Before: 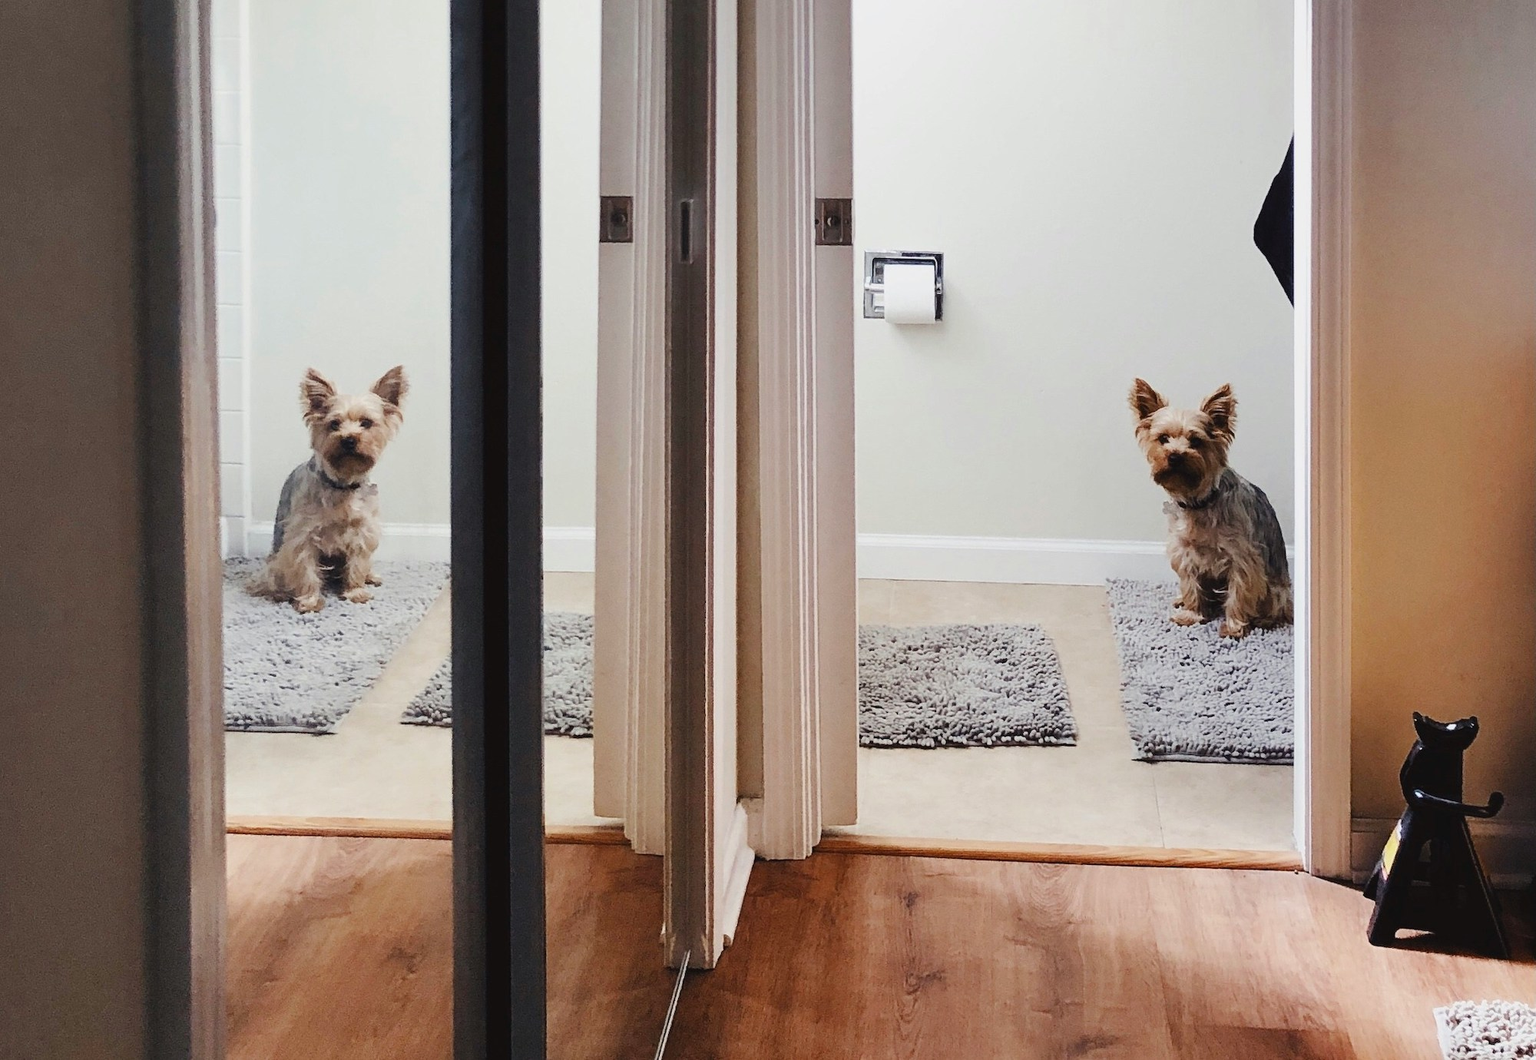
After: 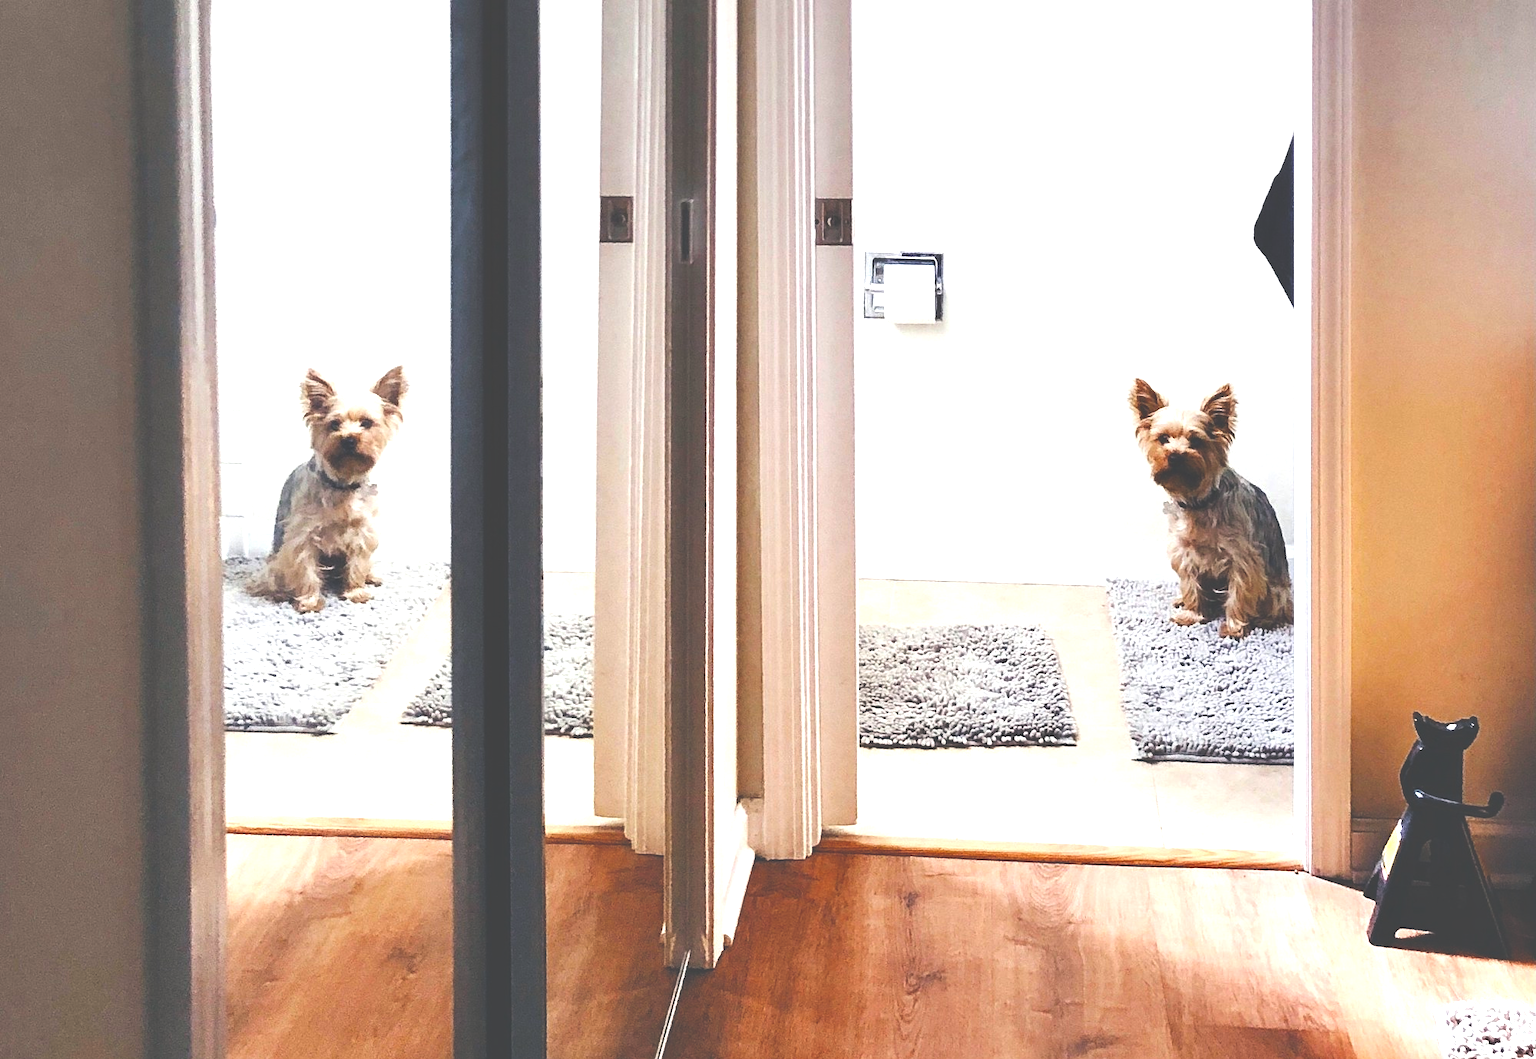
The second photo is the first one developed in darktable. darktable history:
color balance rgb: shadows lift › chroma 1.039%, shadows lift › hue 240.54°, global offset › luminance -0.497%, perceptual saturation grading › global saturation 34.593%, perceptual saturation grading › highlights -25.838%, perceptual saturation grading › shadows 25.194%, perceptual brilliance grading › global brilliance 24.666%
contrast equalizer: y [[0.6 ×6], [0.55 ×6], [0 ×6], [0 ×6], [0 ×6]], mix 0.146
exposure: black level correction -0.039, exposure 0.062 EV, compensate exposure bias true, compensate highlight preservation false
